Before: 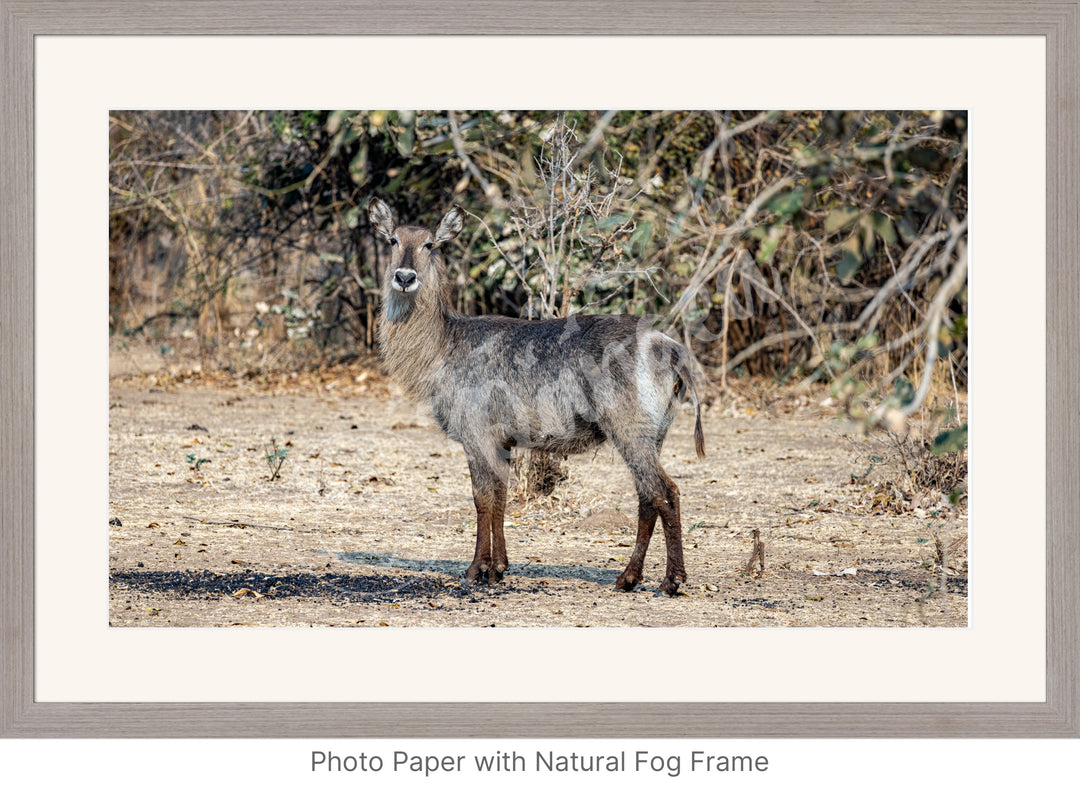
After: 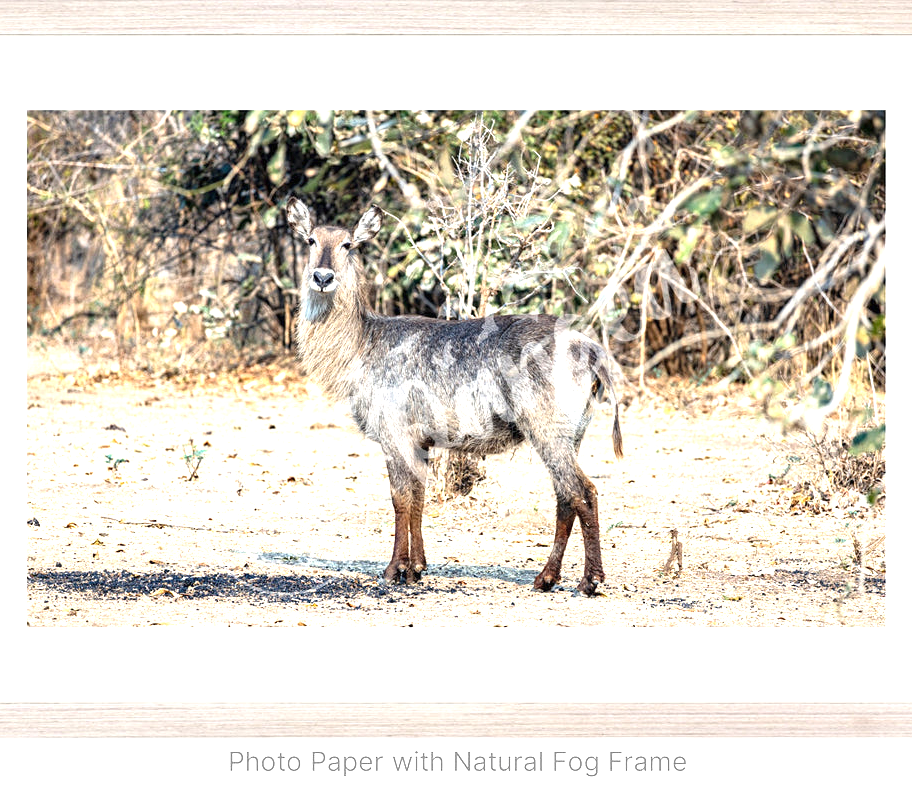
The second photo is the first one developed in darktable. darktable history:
crop: left 7.658%, right 7.82%
exposure: black level correction 0, exposure 1.385 EV, compensate exposure bias true, compensate highlight preservation false
